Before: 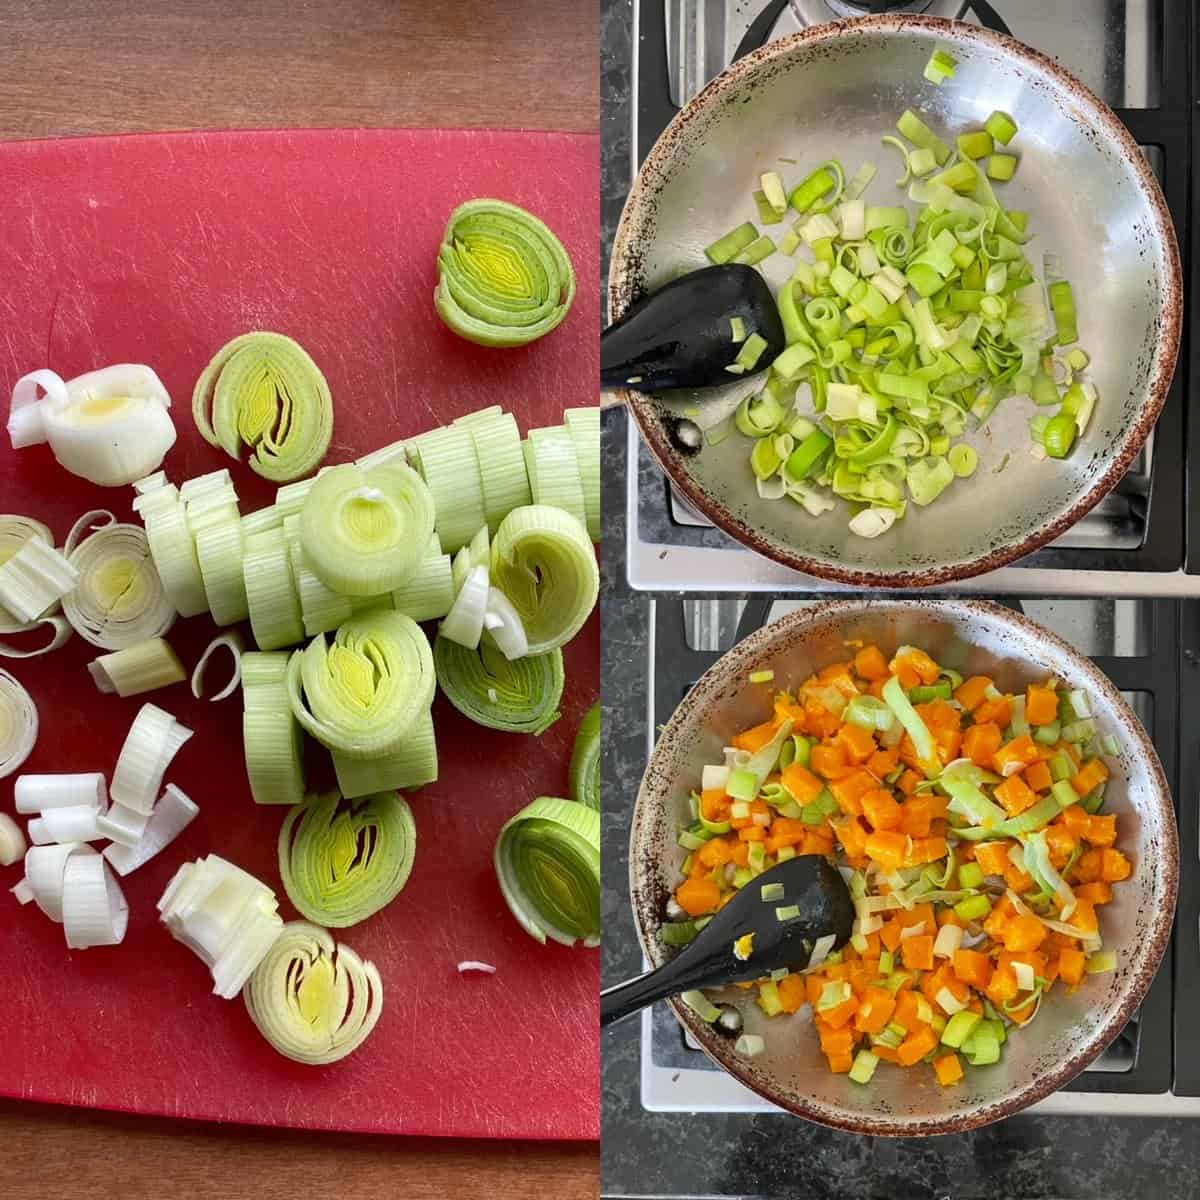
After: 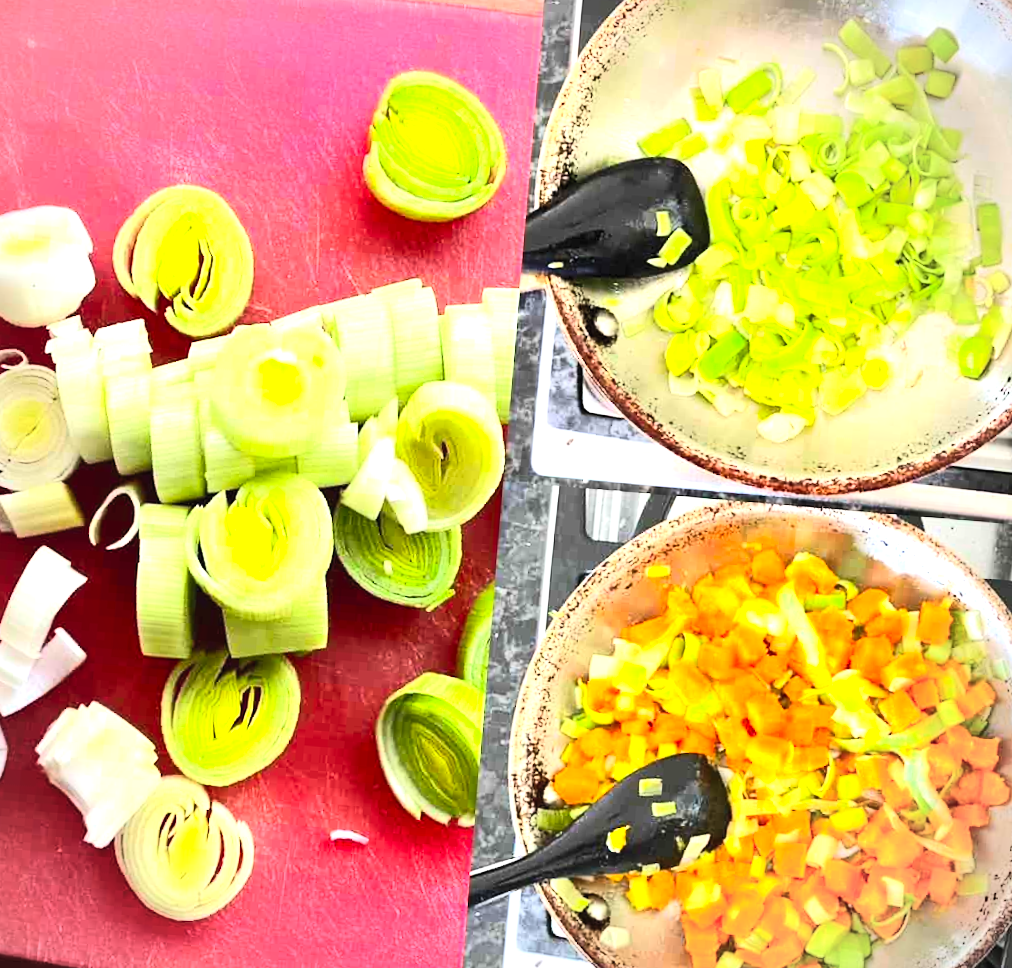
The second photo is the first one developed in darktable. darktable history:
crop and rotate: angle -3.27°, left 5.211%, top 5.211%, right 4.607%, bottom 4.607%
white balance: emerald 1
contrast brightness saturation: contrast 0.24, brightness 0.26, saturation 0.39
tone equalizer: -8 EV -0.75 EV, -7 EV -0.7 EV, -6 EV -0.6 EV, -5 EV -0.4 EV, -3 EV 0.4 EV, -2 EV 0.6 EV, -1 EV 0.7 EV, +0 EV 0.75 EV, edges refinement/feathering 500, mask exposure compensation -1.57 EV, preserve details no
exposure: black level correction 0, exposure 0.9 EV, compensate exposure bias true, compensate highlight preservation false
rotate and perspective: rotation 1.57°, crop left 0.018, crop right 0.982, crop top 0.039, crop bottom 0.961
vignetting: fall-off radius 60.92%
